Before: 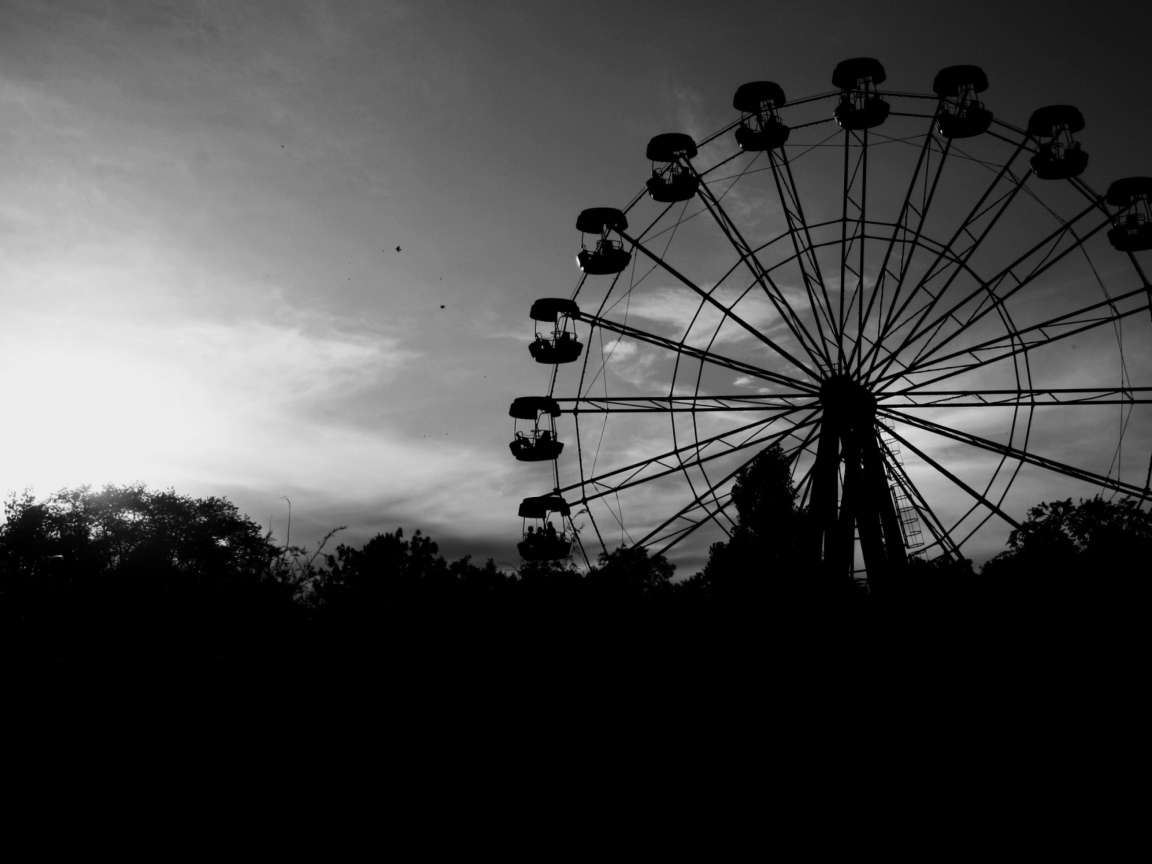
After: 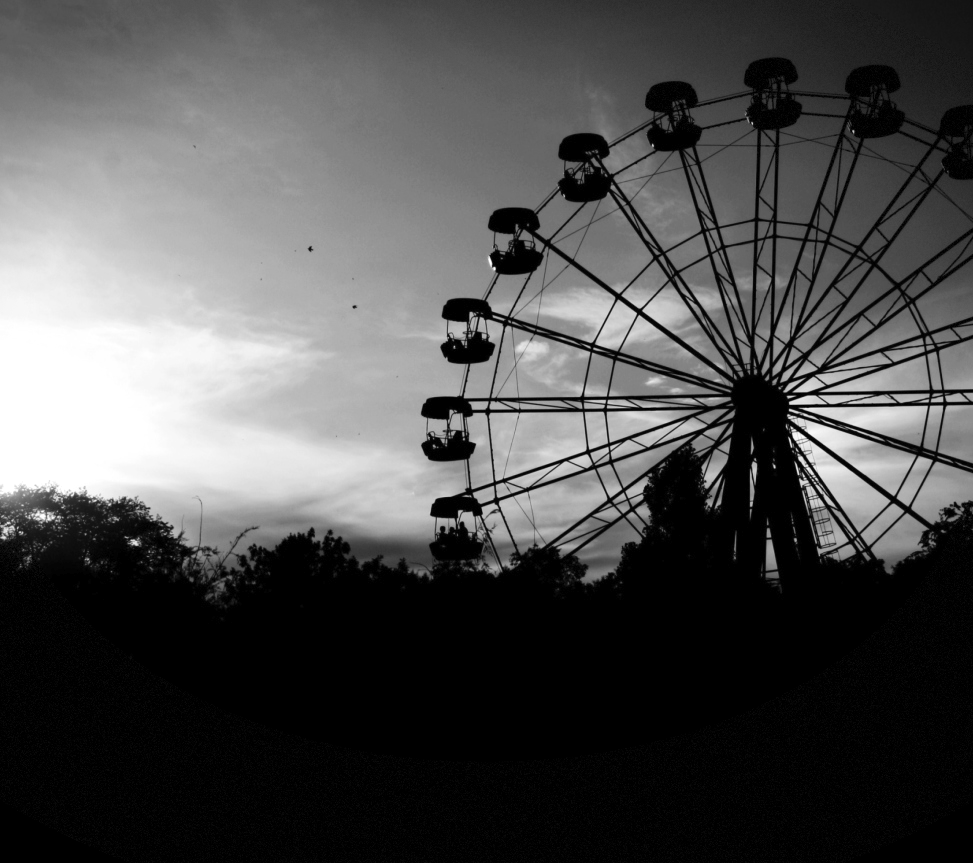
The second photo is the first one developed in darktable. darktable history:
contrast brightness saturation: brightness 0.144
crop: left 7.717%, right 7.807%
tone equalizer: -8 EV -0.441 EV, -7 EV -0.424 EV, -6 EV -0.37 EV, -5 EV -0.219 EV, -3 EV 0.205 EV, -2 EV 0.326 EV, -1 EV 0.376 EV, +0 EV 0.444 EV, edges refinement/feathering 500, mask exposure compensation -1.57 EV, preserve details no
vignetting: fall-off start 100.29%, width/height ratio 1.325, dithering 8-bit output, unbound false
